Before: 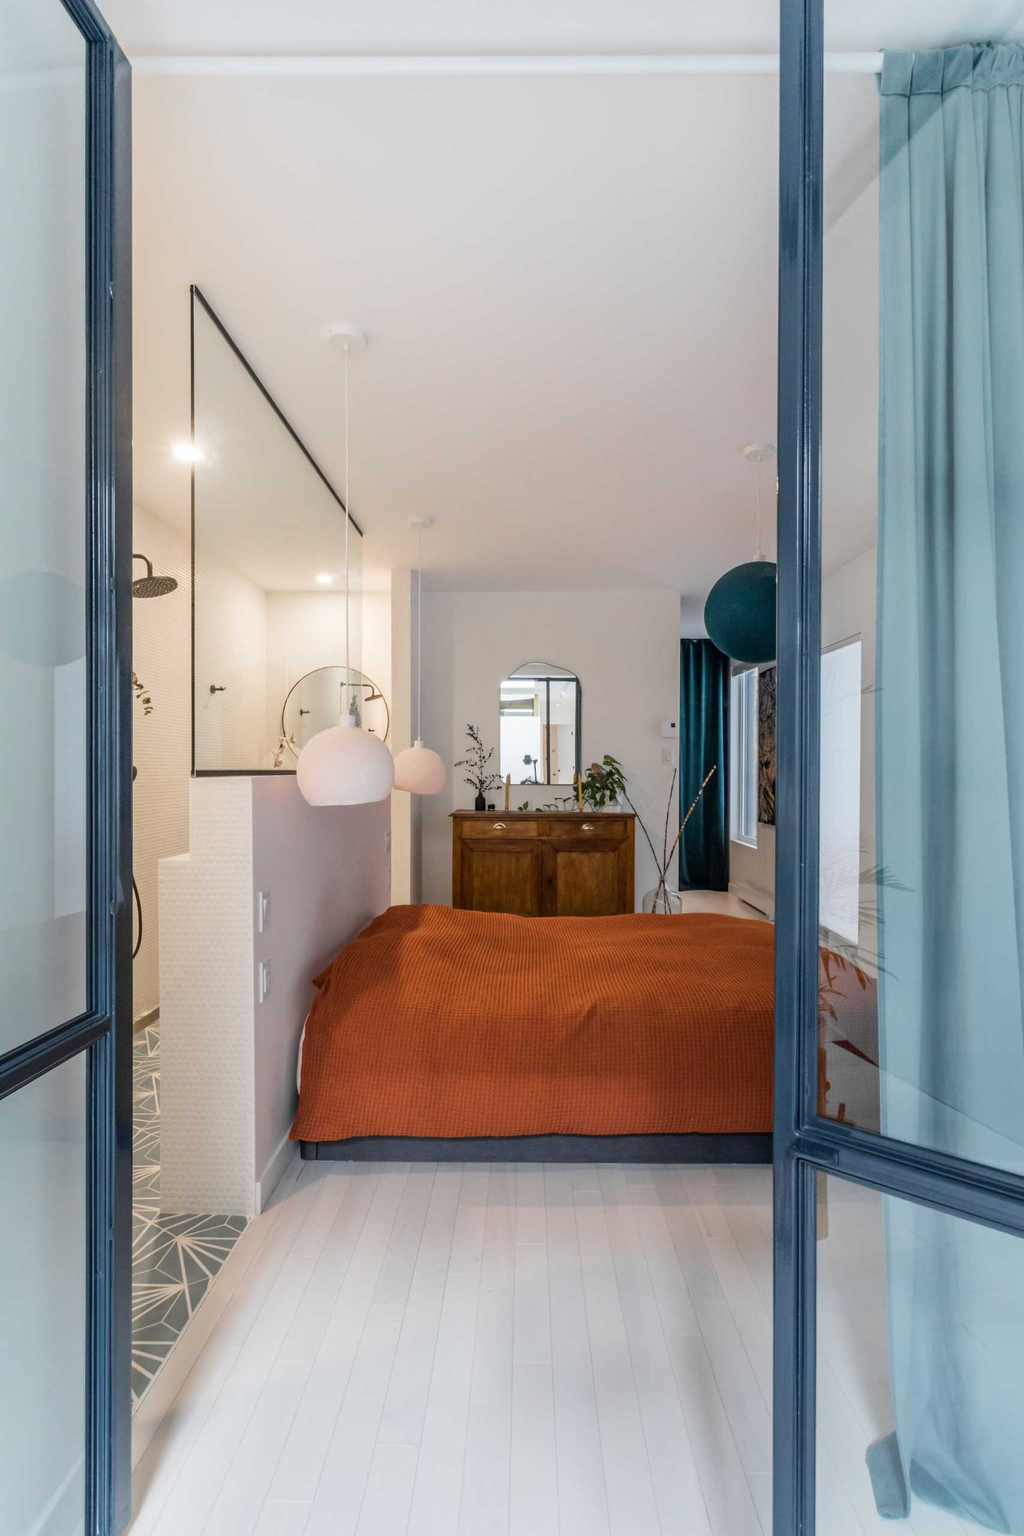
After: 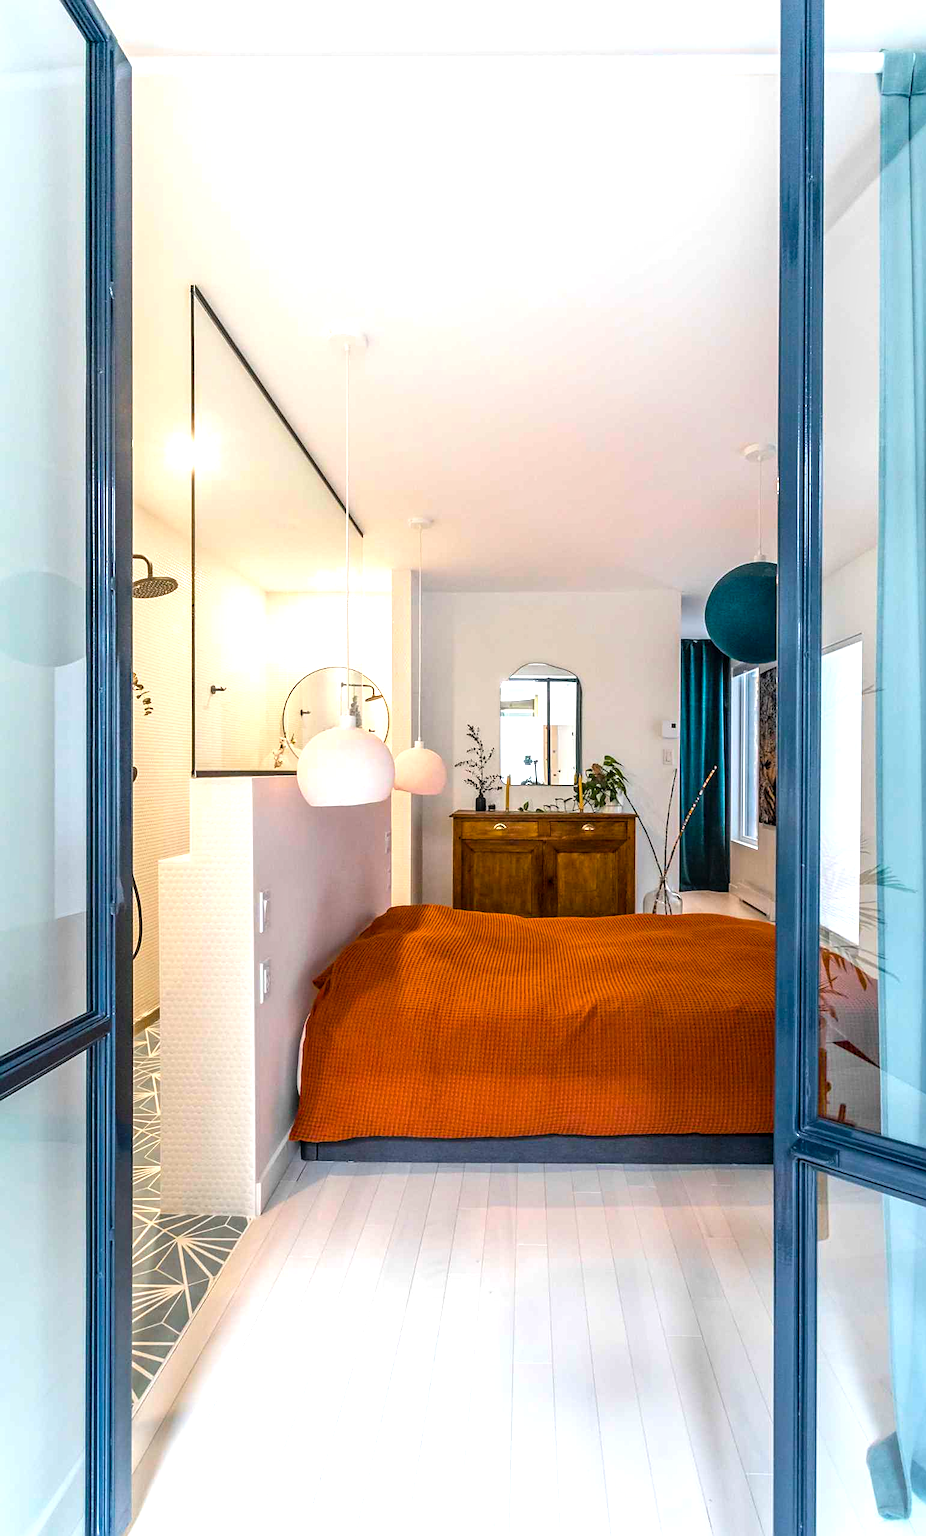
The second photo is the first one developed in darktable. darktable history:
crop: right 9.497%, bottom 0.018%
sharpen: on, module defaults
exposure: exposure 0.605 EV, compensate highlight preservation false
color balance rgb: perceptual saturation grading › global saturation 31.226%, global vibrance 26.774%, contrast 6.566%
local contrast: on, module defaults
